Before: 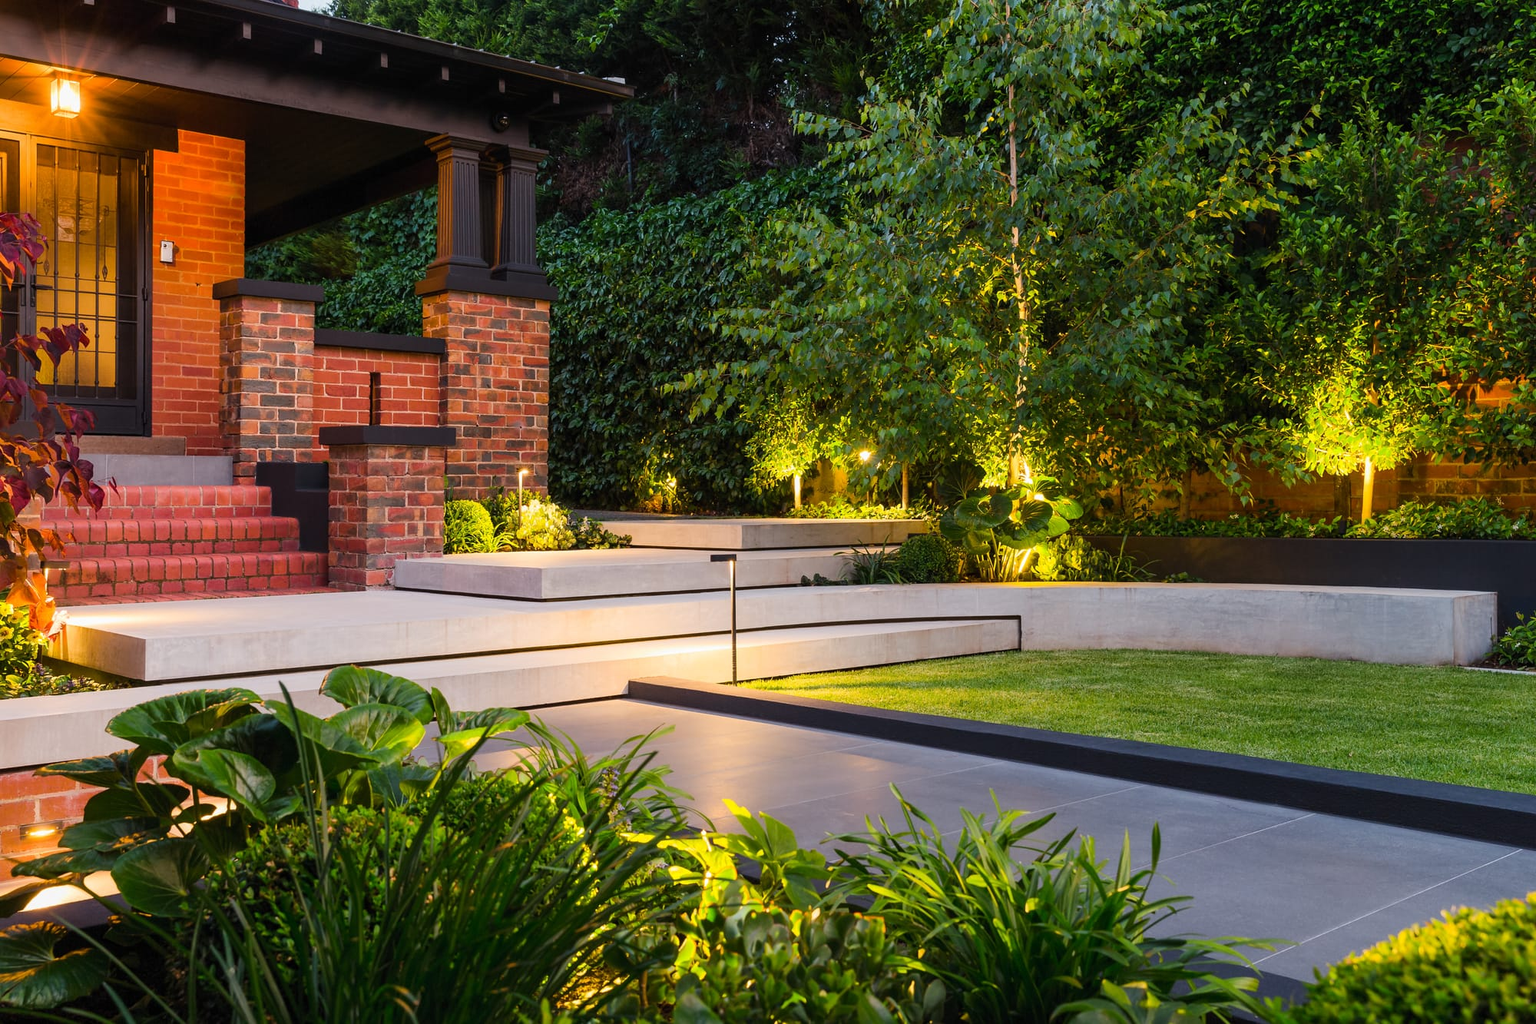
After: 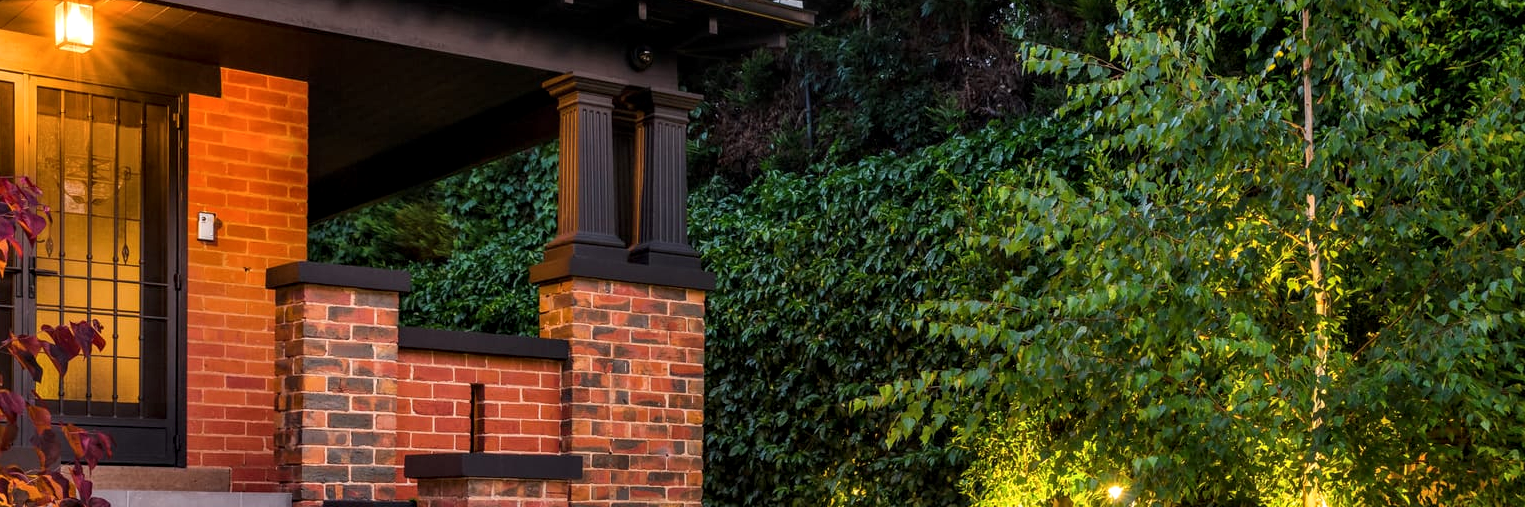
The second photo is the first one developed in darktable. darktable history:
crop: left 0.579%, top 7.627%, right 23.167%, bottom 54.275%
local contrast: detail 130%
